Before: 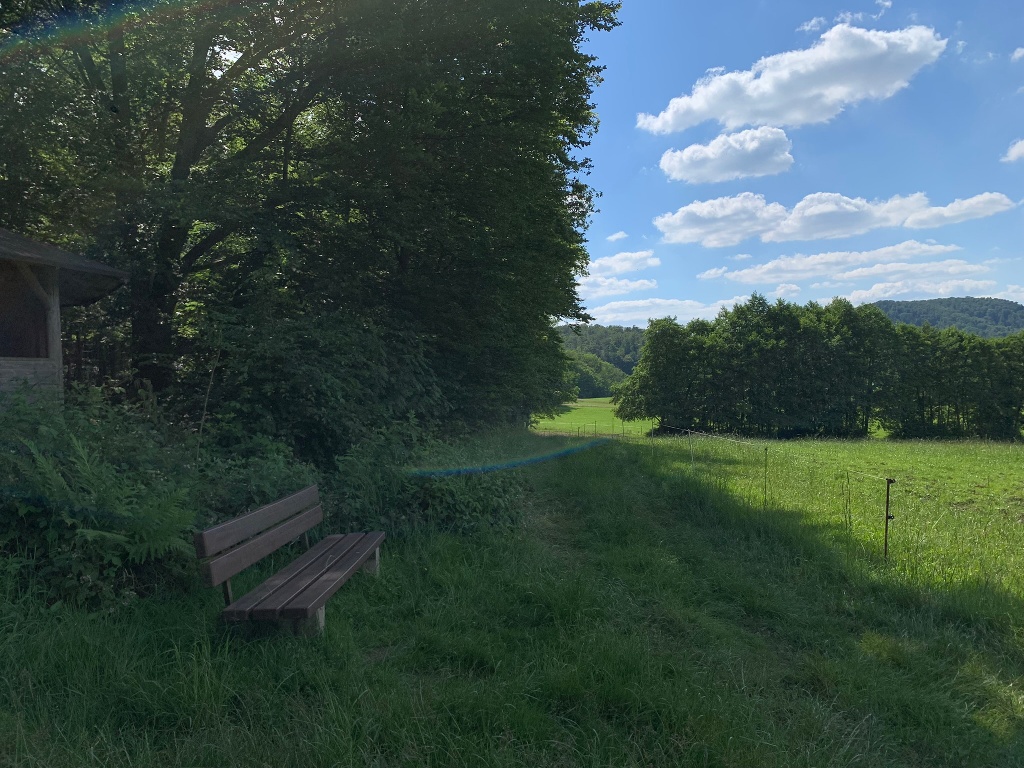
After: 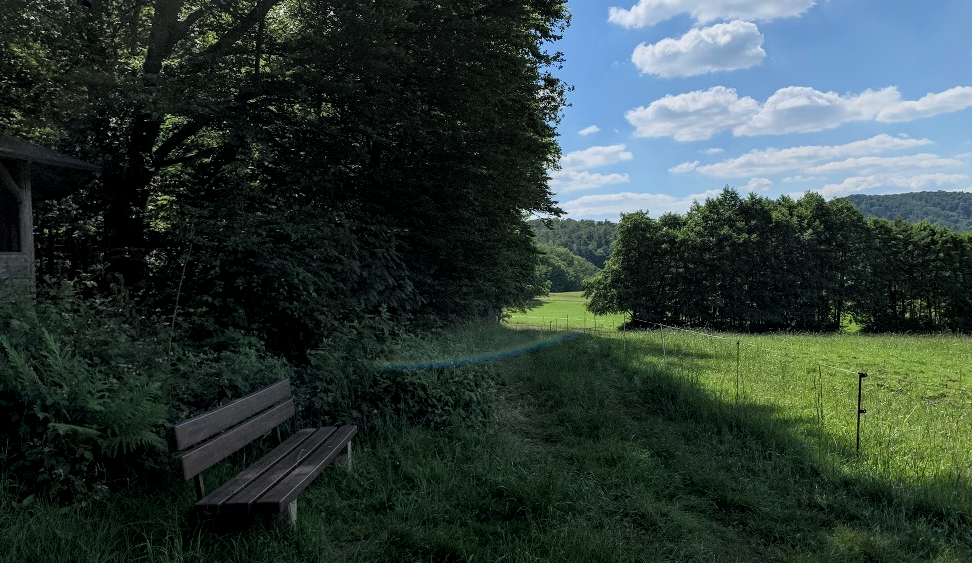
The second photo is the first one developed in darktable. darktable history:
filmic rgb: black relative exposure -11.88 EV, white relative exposure 5.44 EV, hardness 4.49, latitude 50.07%, contrast 1.142, color science v6 (2022)
crop and rotate: left 2.818%, top 13.819%, right 2.163%, bottom 12.775%
local contrast: detail 130%
